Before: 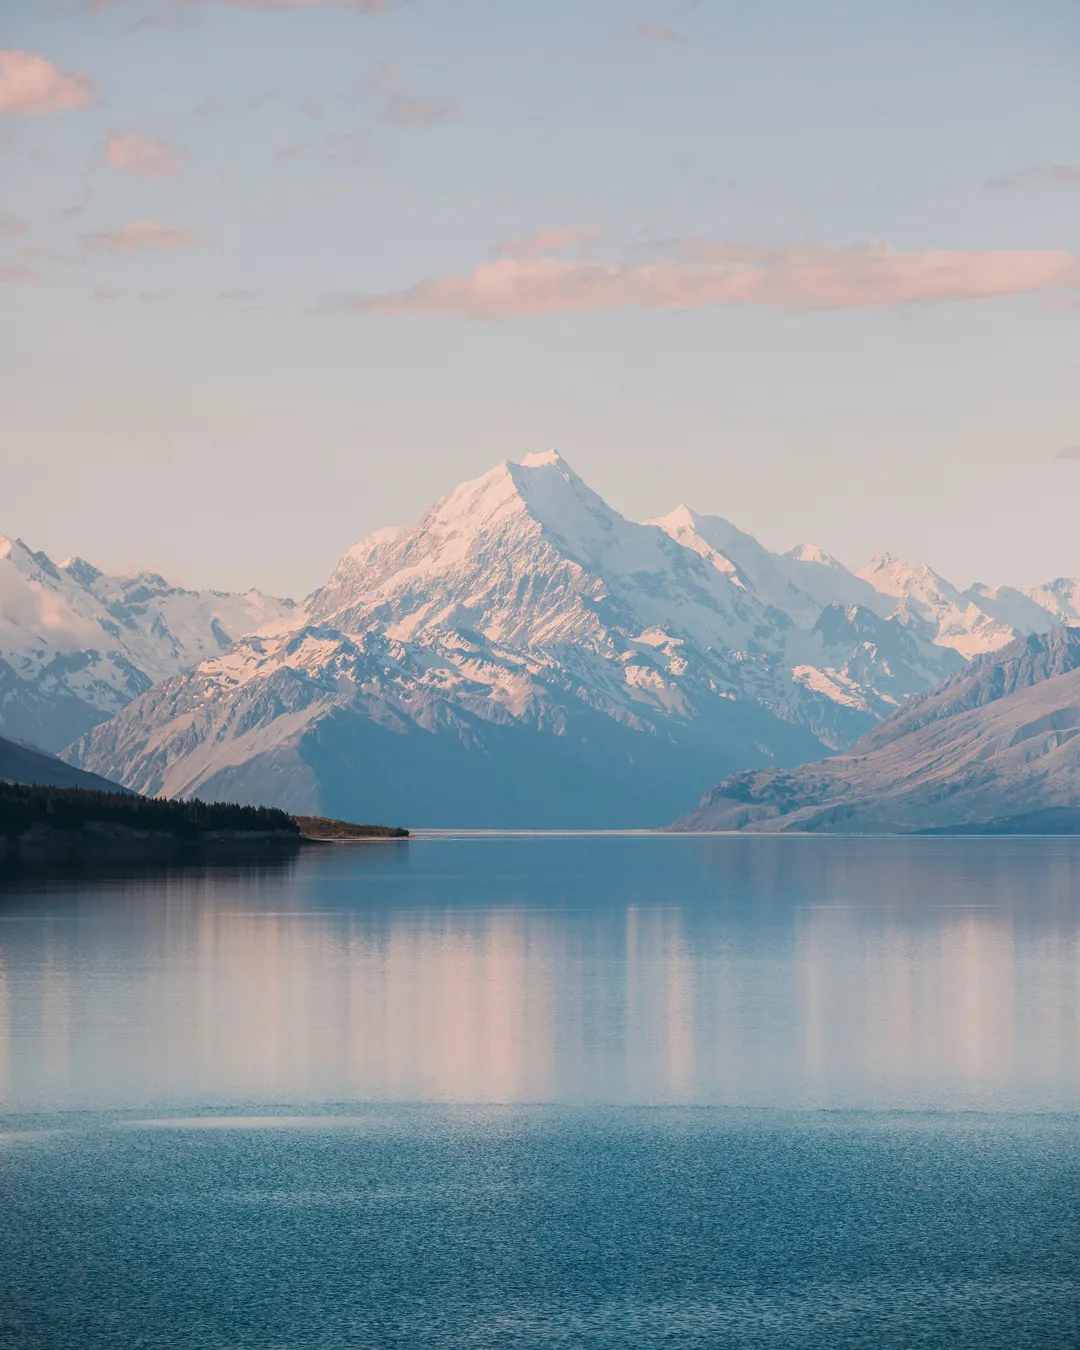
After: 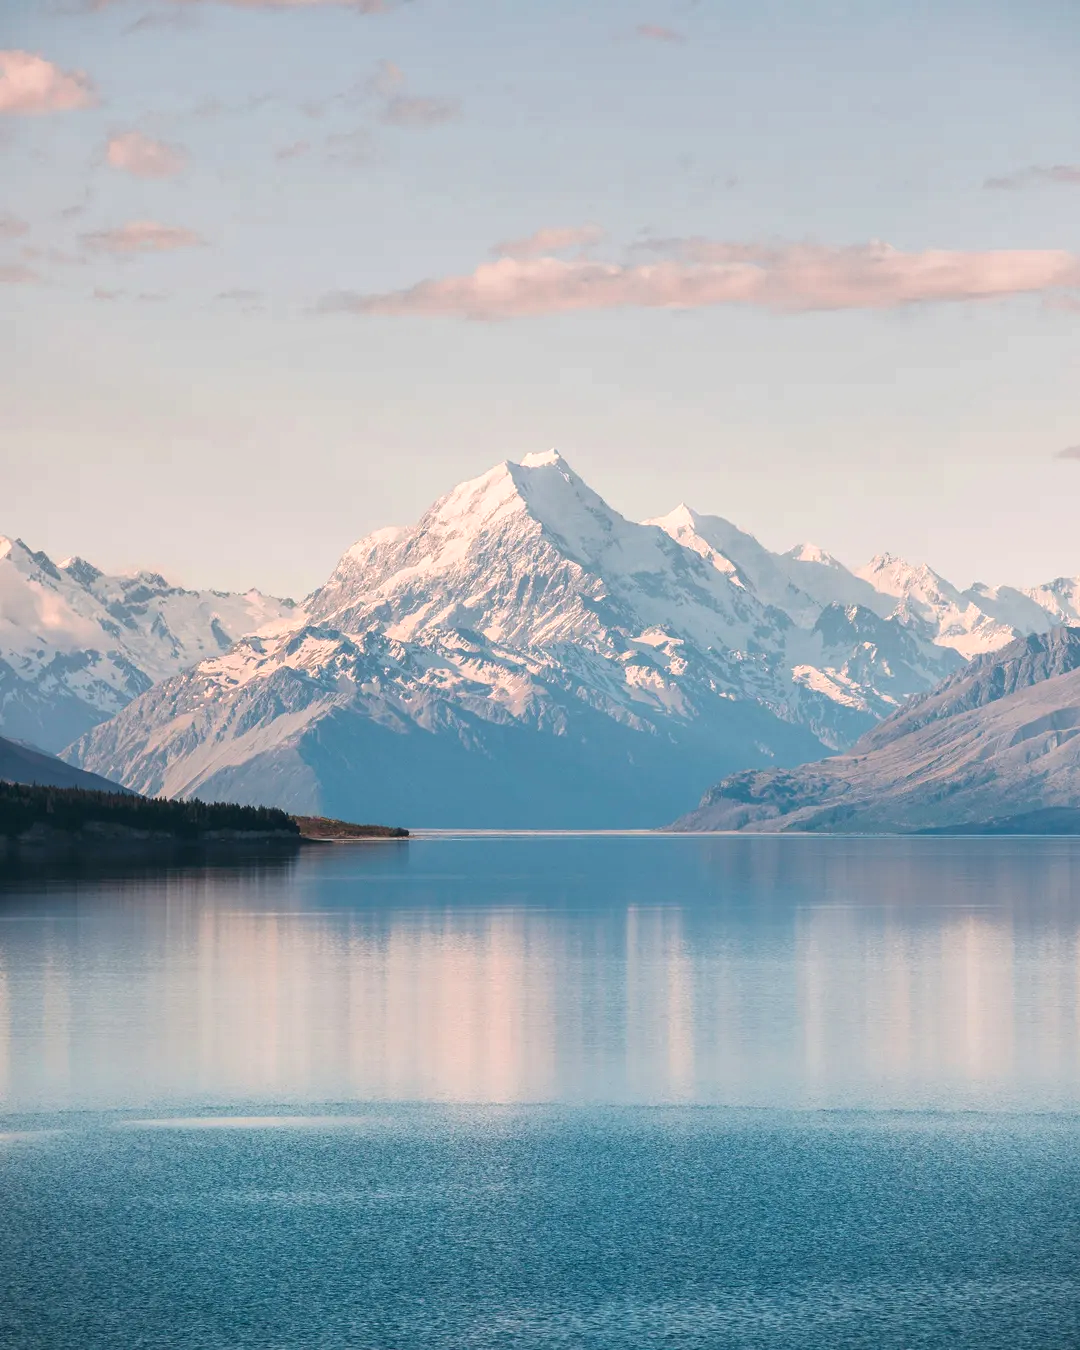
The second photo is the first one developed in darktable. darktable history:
shadows and highlights: highlights color adjustment 0.657%, soften with gaussian
exposure: exposure 0.493 EV, compensate exposure bias true, compensate highlight preservation false
